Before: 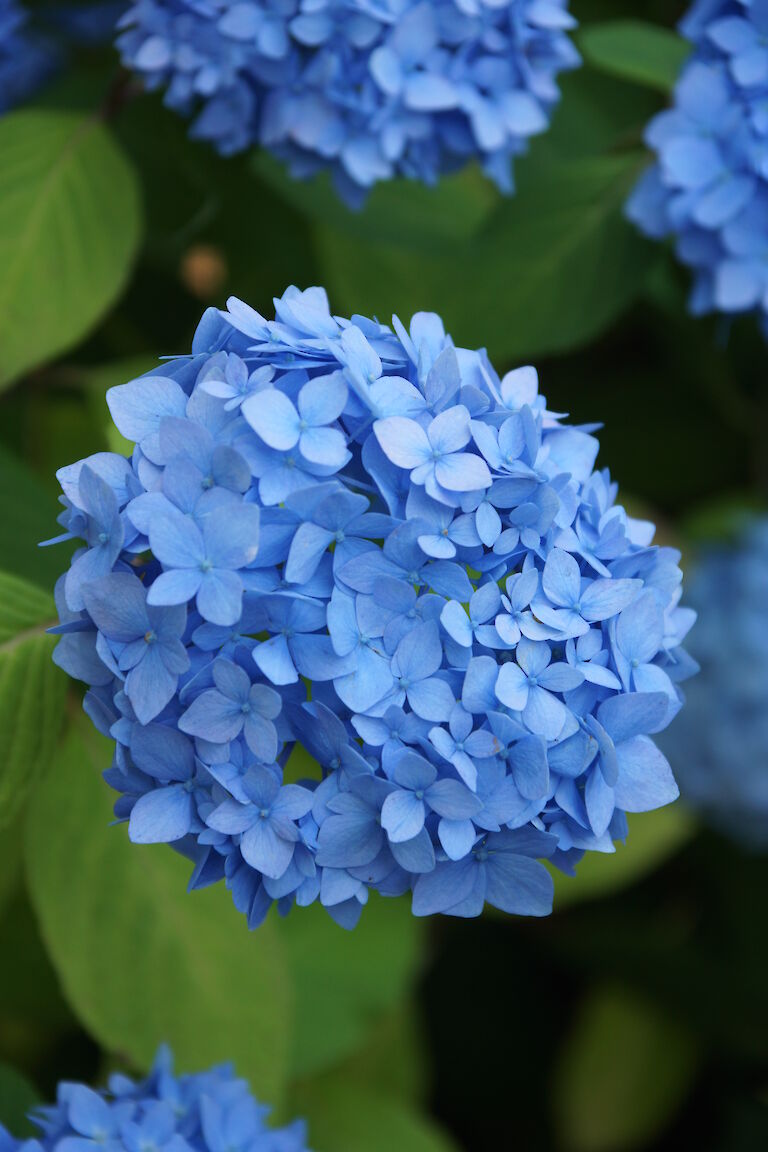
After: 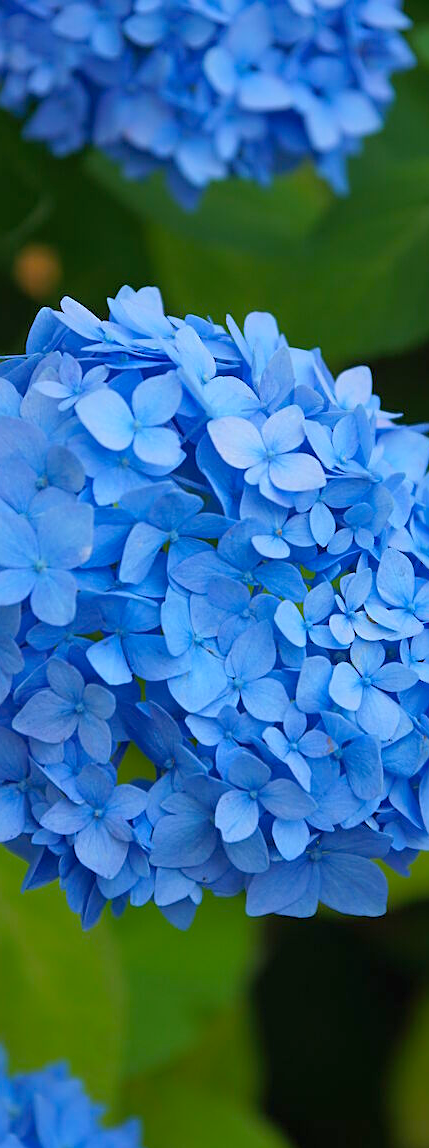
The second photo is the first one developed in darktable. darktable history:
sharpen: on, module defaults
shadows and highlights: on, module defaults
crop: left 21.674%, right 22.086%
color balance rgb: perceptual saturation grading › global saturation 20%, global vibrance 20%
